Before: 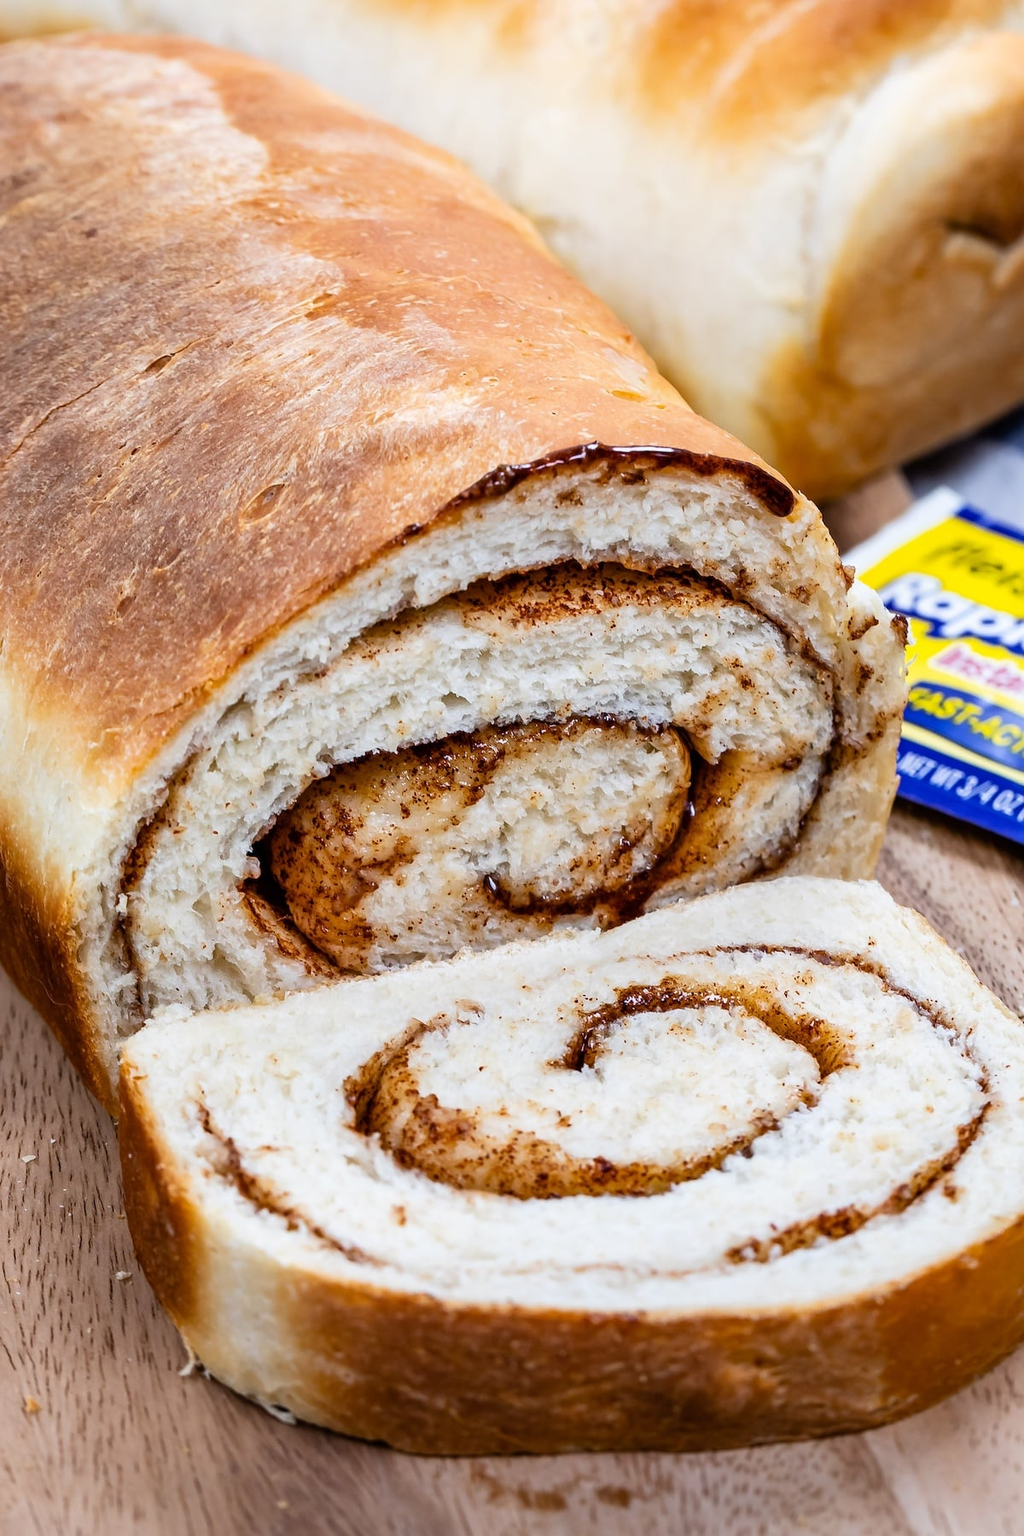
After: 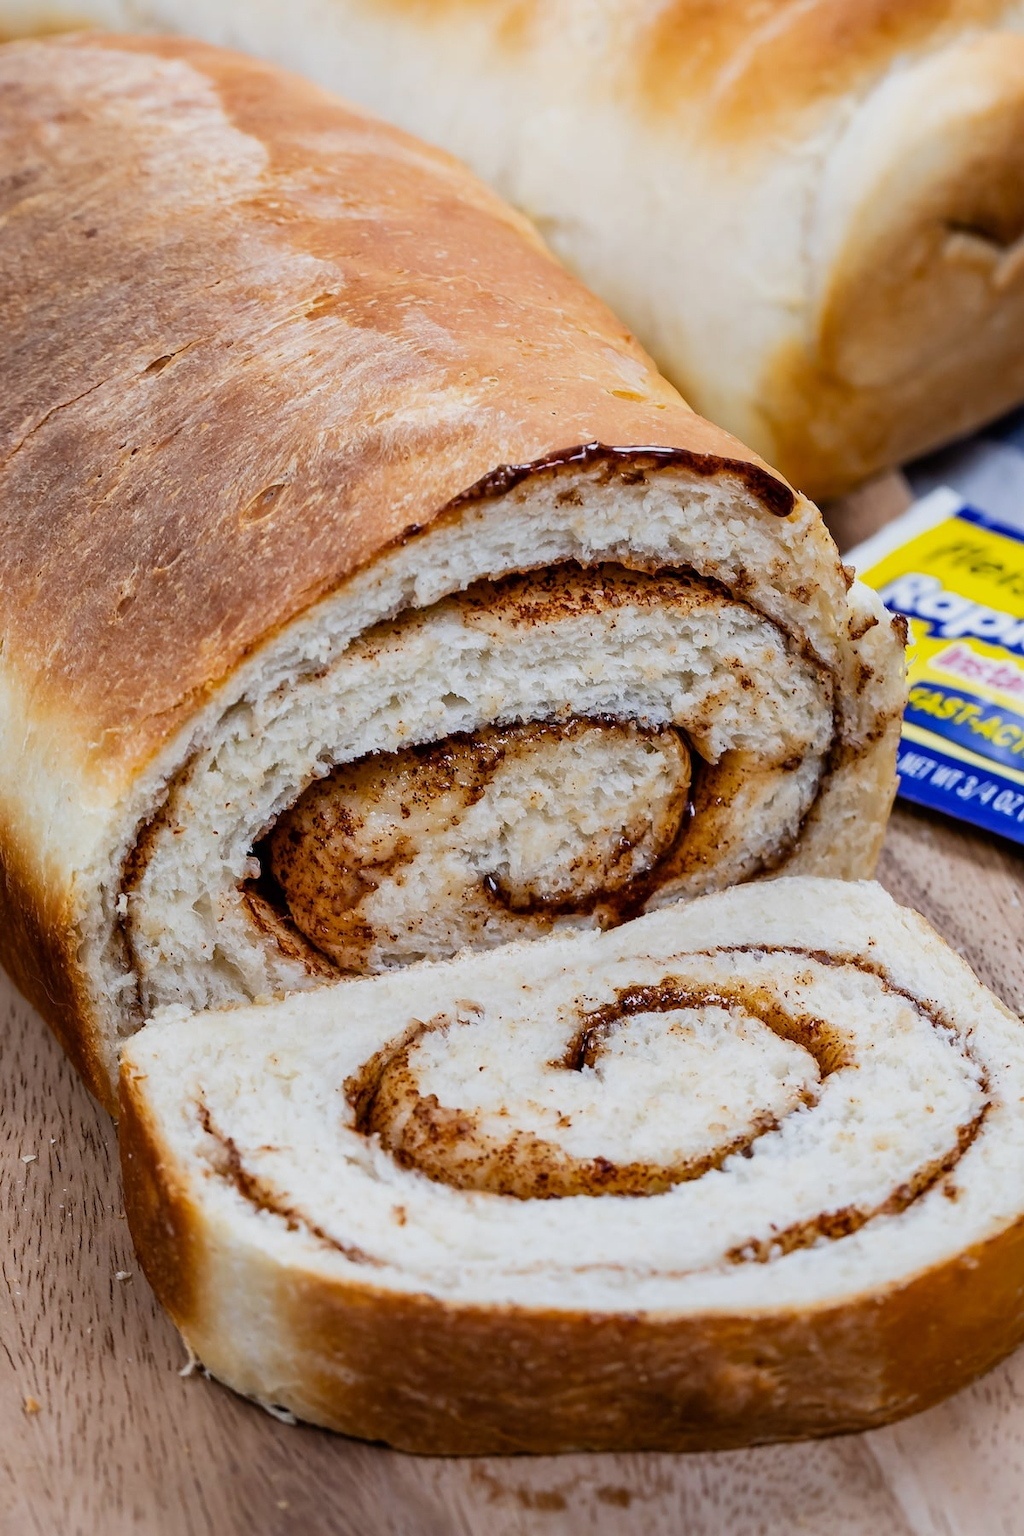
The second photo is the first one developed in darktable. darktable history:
exposure: exposure -0.318 EV, compensate exposure bias true, compensate highlight preservation false
